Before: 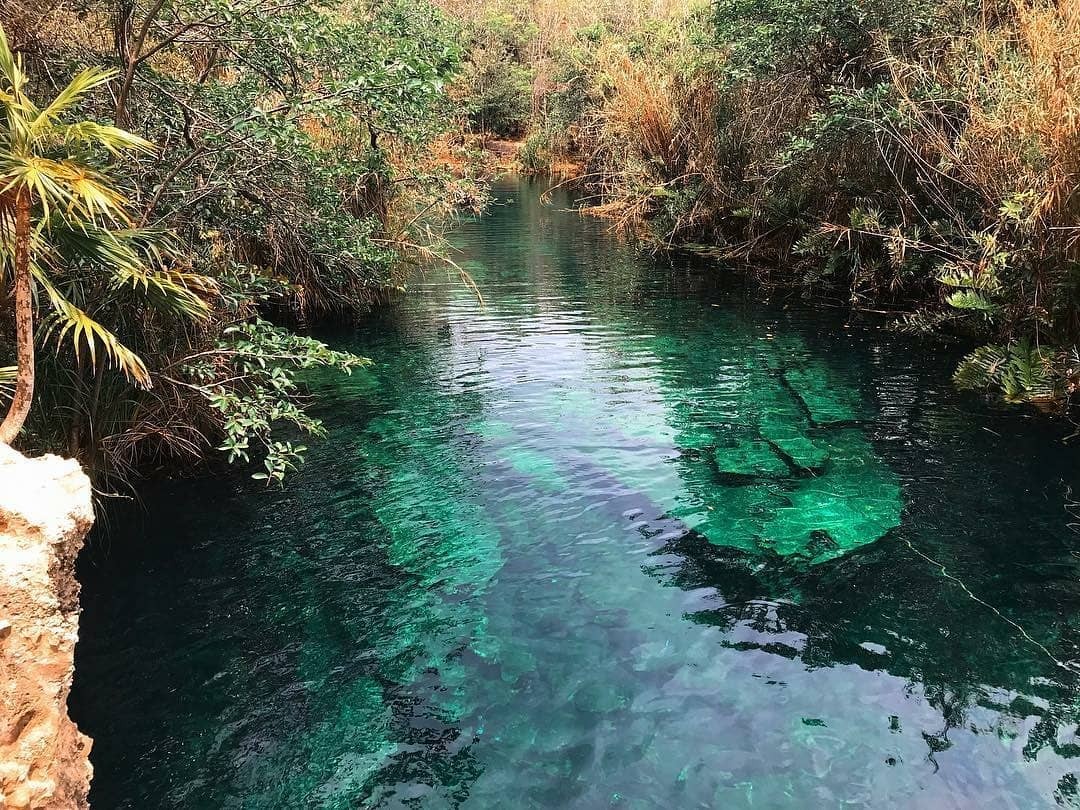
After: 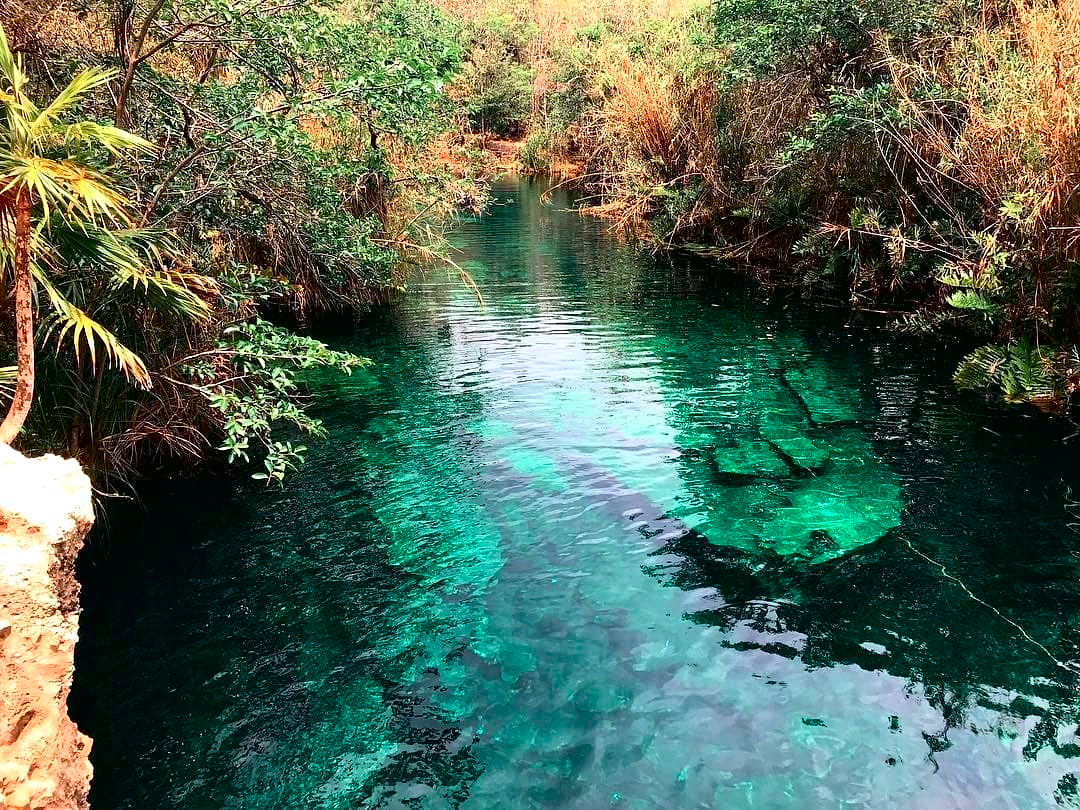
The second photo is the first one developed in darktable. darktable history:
tone curve: curves: ch0 [(0, 0.01) (0.037, 0.032) (0.131, 0.108) (0.275, 0.258) (0.483, 0.512) (0.61, 0.661) (0.696, 0.76) (0.792, 0.867) (0.911, 0.955) (0.997, 0.995)]; ch1 [(0, 0) (0.308, 0.268) (0.425, 0.383) (0.503, 0.502) (0.529, 0.543) (0.706, 0.754) (0.869, 0.907) (1, 1)]; ch2 [(0, 0) (0.228, 0.196) (0.336, 0.315) (0.399, 0.403) (0.485, 0.487) (0.502, 0.502) (0.525, 0.523) (0.545, 0.552) (0.587, 0.61) (0.636, 0.654) (0.711, 0.729) (0.855, 0.87) (0.998, 0.977)], color space Lab, independent channels, preserve colors none
exposure: black level correction 0.007, exposure 0.159 EV, compensate highlight preservation false
